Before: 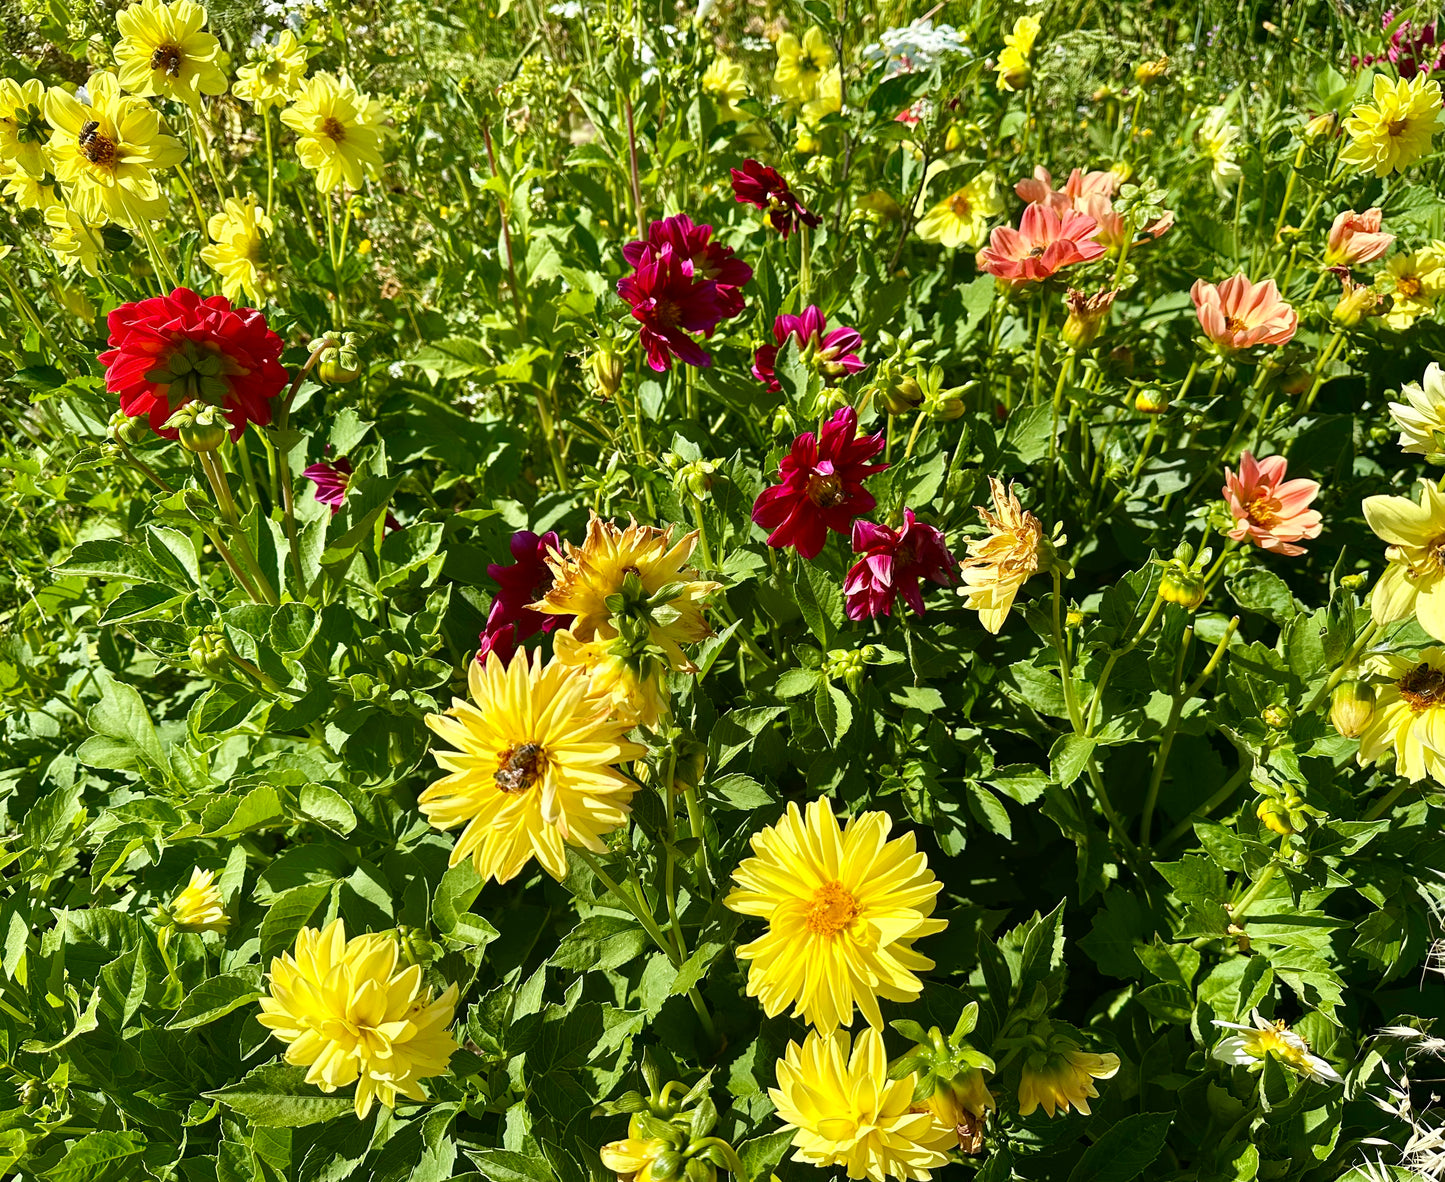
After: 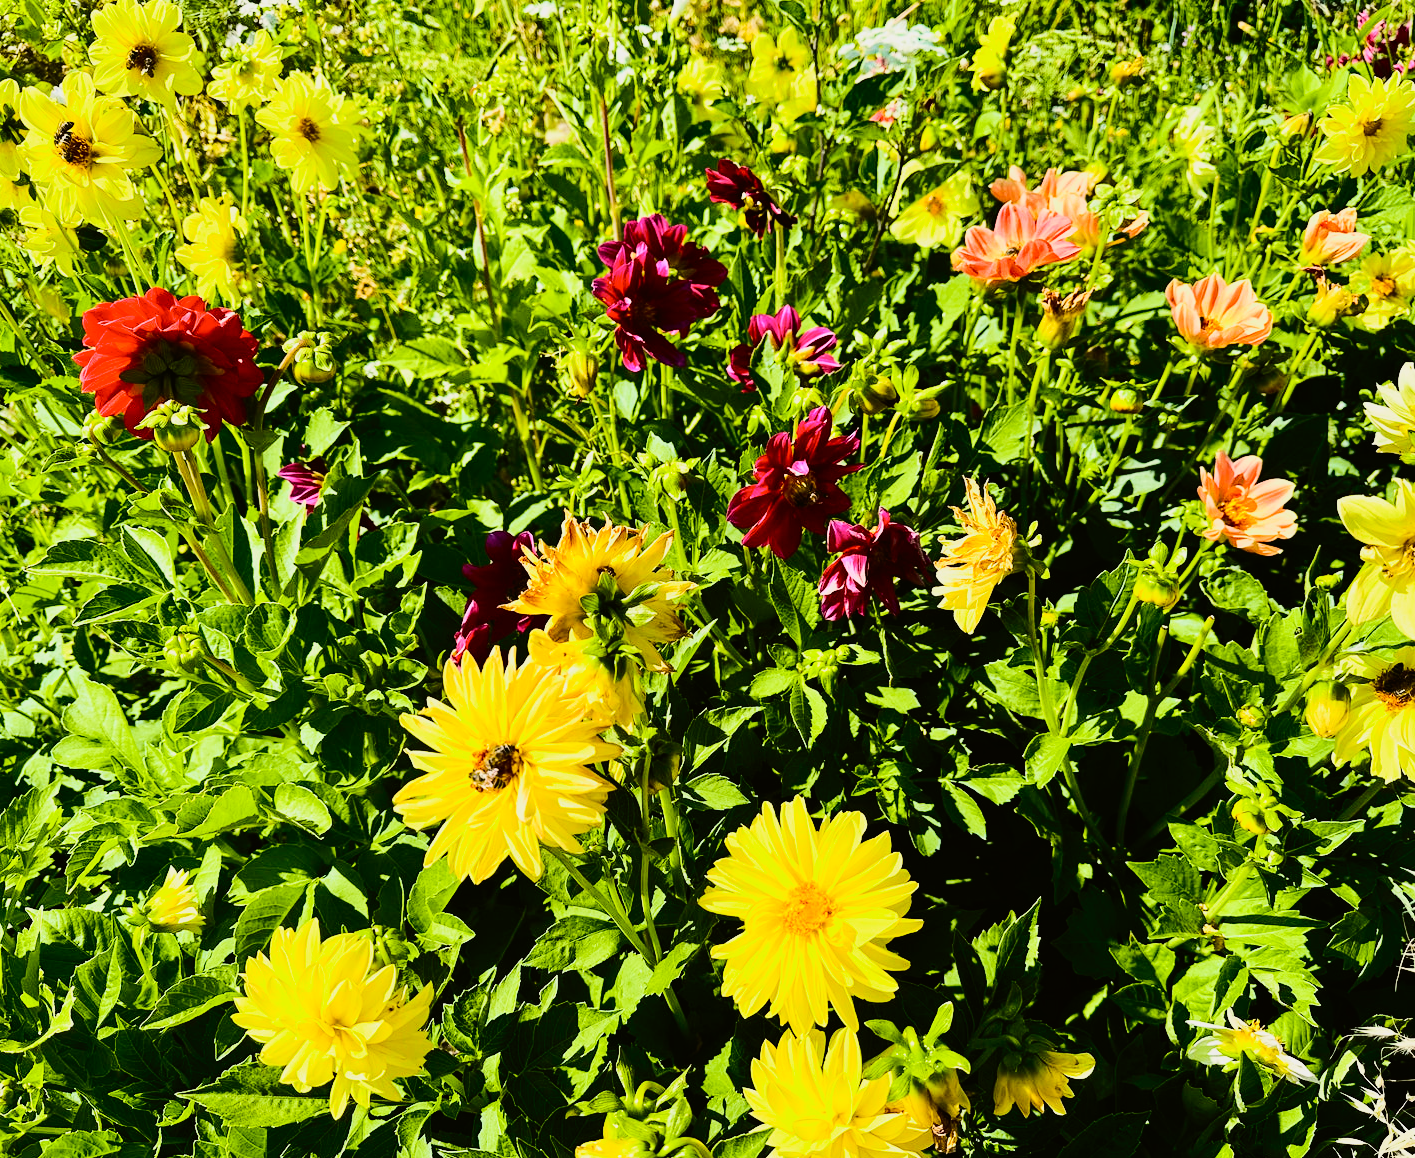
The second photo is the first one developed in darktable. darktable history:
crop: left 1.743%, right 0.268%, bottom 2.011%
filmic rgb: hardness 4.17
tone curve: curves: ch0 [(0, 0.011) (0.104, 0.085) (0.236, 0.234) (0.398, 0.507) (0.498, 0.621) (0.65, 0.757) (0.835, 0.883) (1, 0.961)]; ch1 [(0, 0) (0.353, 0.344) (0.43, 0.401) (0.479, 0.476) (0.502, 0.502) (0.54, 0.542) (0.602, 0.613) (0.638, 0.668) (0.693, 0.727) (1, 1)]; ch2 [(0, 0) (0.34, 0.314) (0.434, 0.43) (0.5, 0.506) (0.521, 0.54) (0.54, 0.56) (0.595, 0.613) (0.644, 0.729) (1, 1)], color space Lab, independent channels, preserve colors none
tone equalizer: -8 EV -0.75 EV, -7 EV -0.7 EV, -6 EV -0.6 EV, -5 EV -0.4 EV, -3 EV 0.4 EV, -2 EV 0.6 EV, -1 EV 0.7 EV, +0 EV 0.75 EV, edges refinement/feathering 500, mask exposure compensation -1.57 EV, preserve details no
